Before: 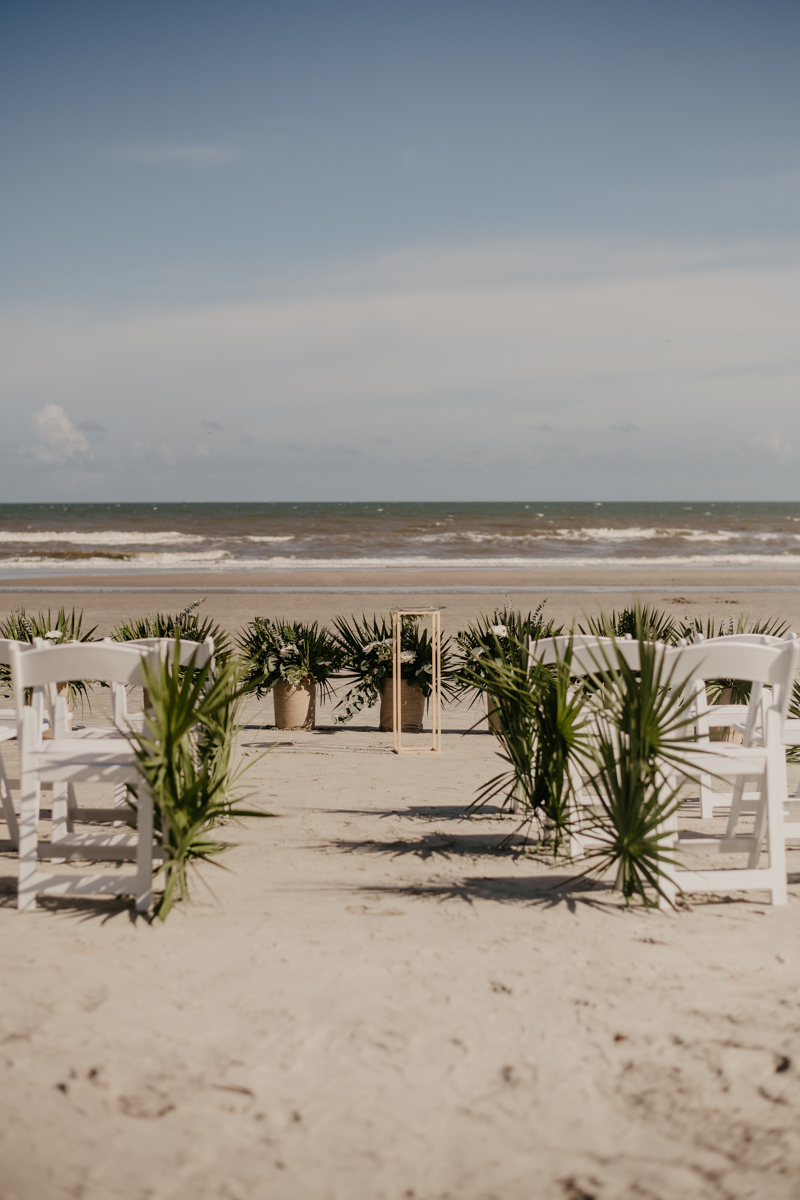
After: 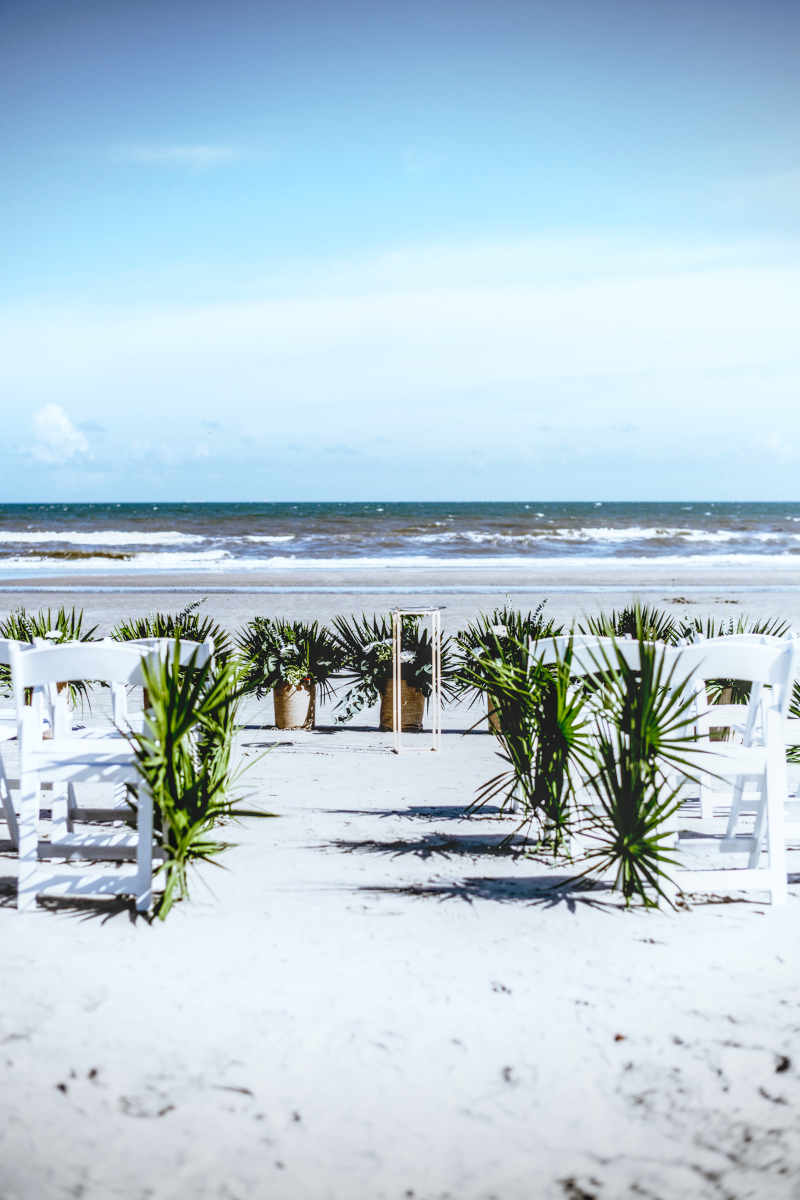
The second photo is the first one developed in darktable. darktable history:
vignetting: fall-off start 100%, brightness -0.282, width/height ratio 1.31
base curve: curves: ch0 [(0, 0) (0.012, 0.01) (0.073, 0.168) (0.31, 0.711) (0.645, 0.957) (1, 1)], preserve colors none
color balance: lift [0.991, 1, 1, 1], gamma [0.996, 1, 1, 1], input saturation 98.52%, contrast 20.34%, output saturation 103.72%
tone equalizer: on, module defaults
color calibration: illuminant Planckian (black body), x 0.351, y 0.352, temperature 4794.27 K
local contrast: highlights 0%, shadows 0%, detail 133%
white balance: red 0.871, blue 1.249
